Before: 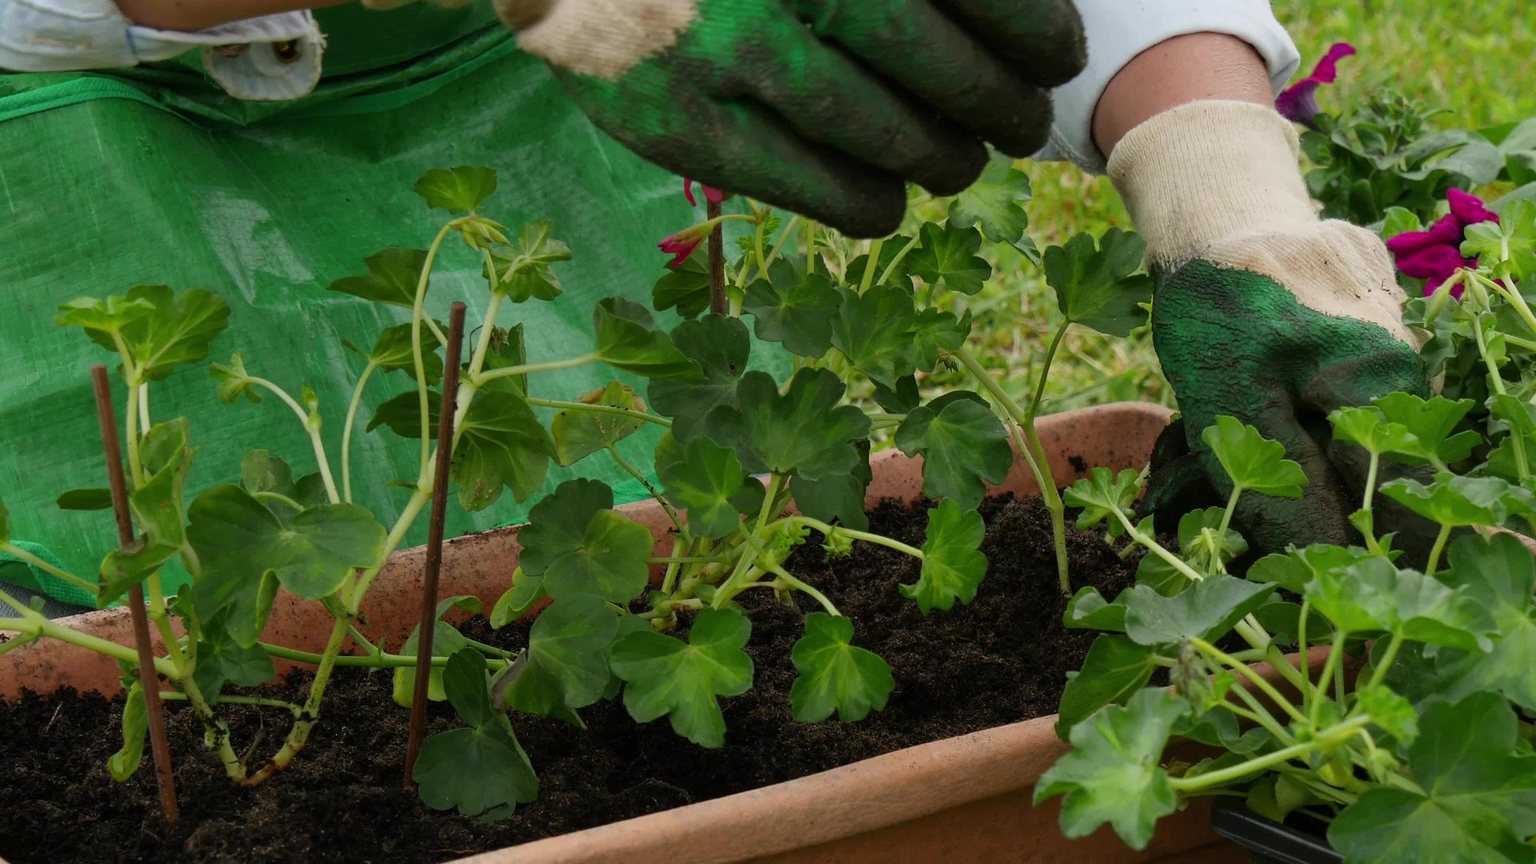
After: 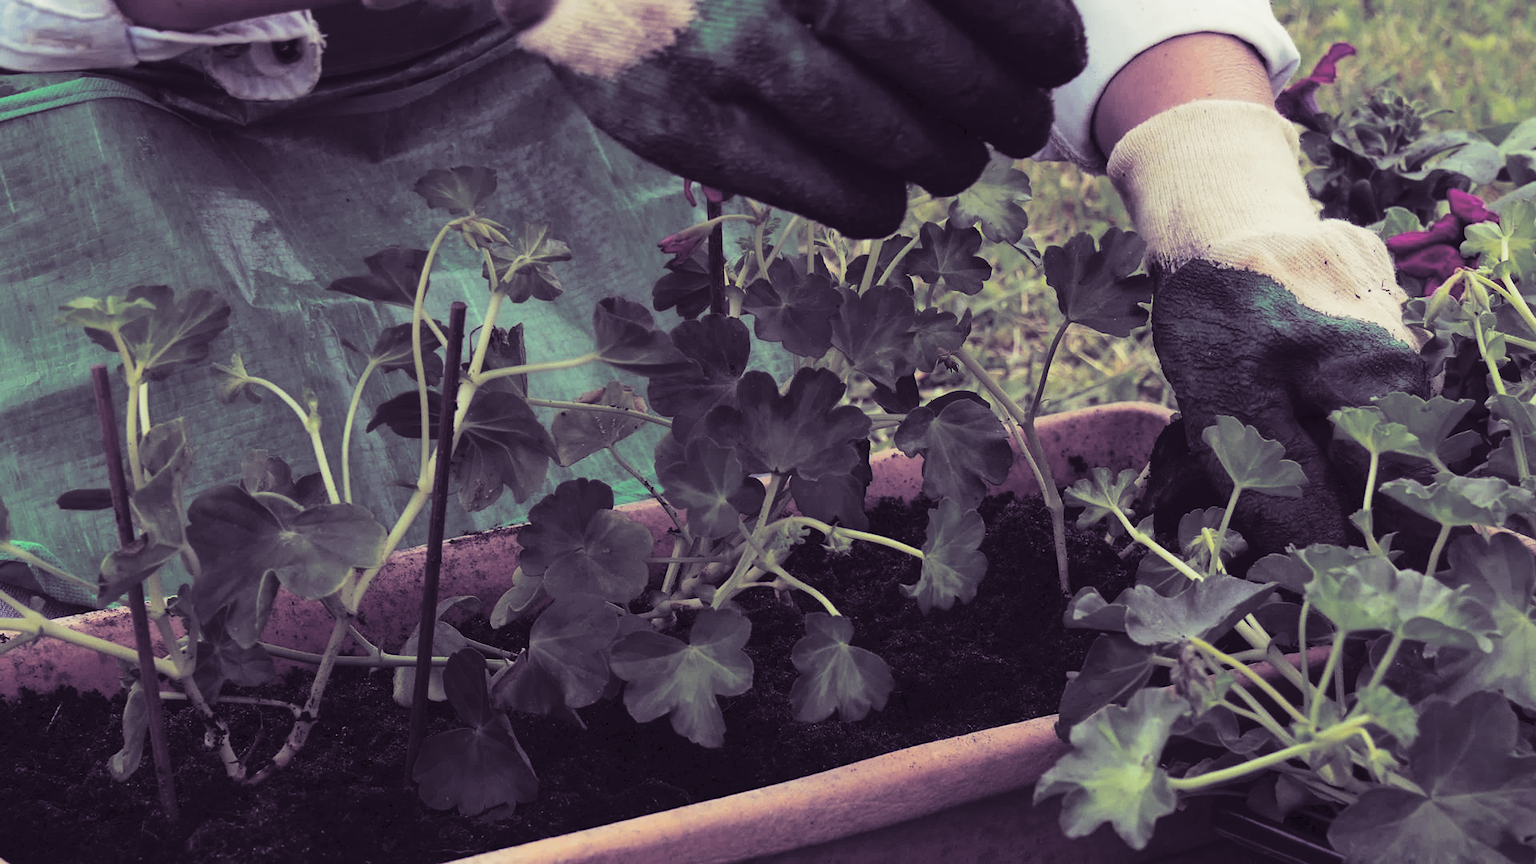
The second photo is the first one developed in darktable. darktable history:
split-toning: shadows › hue 266.4°, shadows › saturation 0.4, highlights › hue 61.2°, highlights › saturation 0.3, compress 0%
rotate and perspective: crop left 0, crop top 0
tone curve: curves: ch0 [(0, 0) (0.003, 0.072) (0.011, 0.077) (0.025, 0.082) (0.044, 0.094) (0.069, 0.106) (0.1, 0.125) (0.136, 0.145) (0.177, 0.173) (0.224, 0.216) (0.277, 0.281) (0.335, 0.356) (0.399, 0.436) (0.468, 0.53) (0.543, 0.629) (0.623, 0.724) (0.709, 0.808) (0.801, 0.88) (0.898, 0.941) (1, 1)], preserve colors none
